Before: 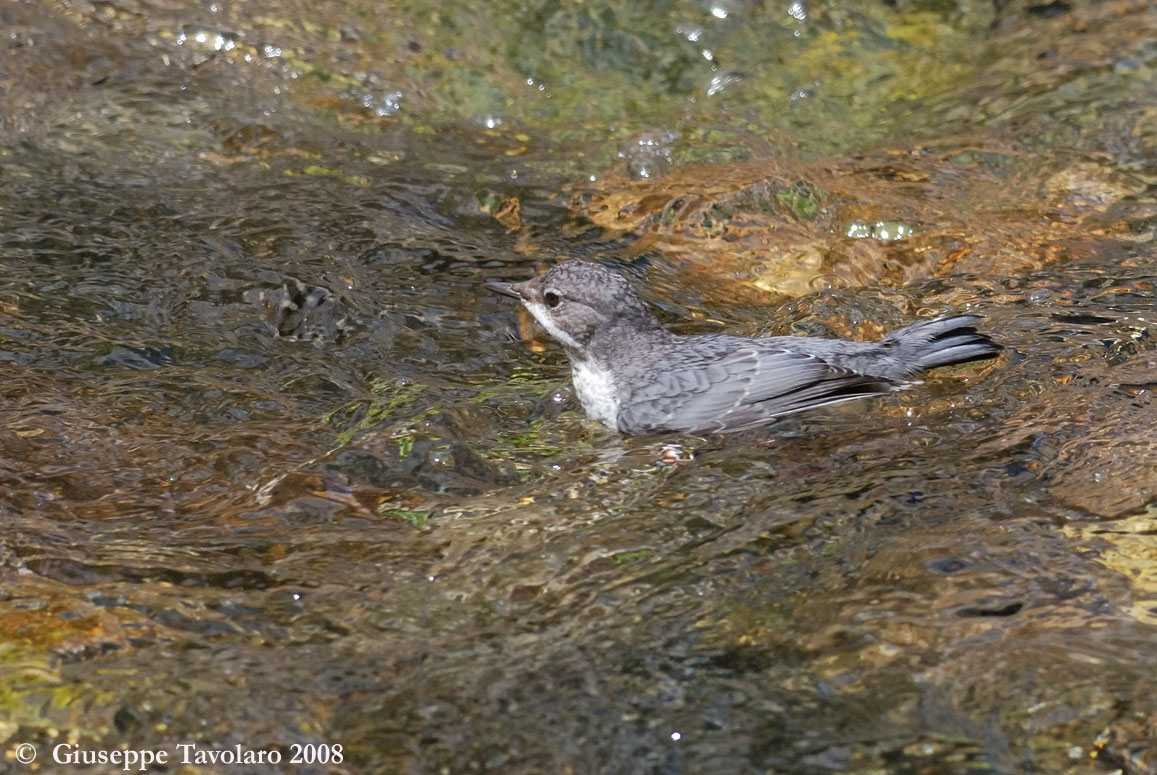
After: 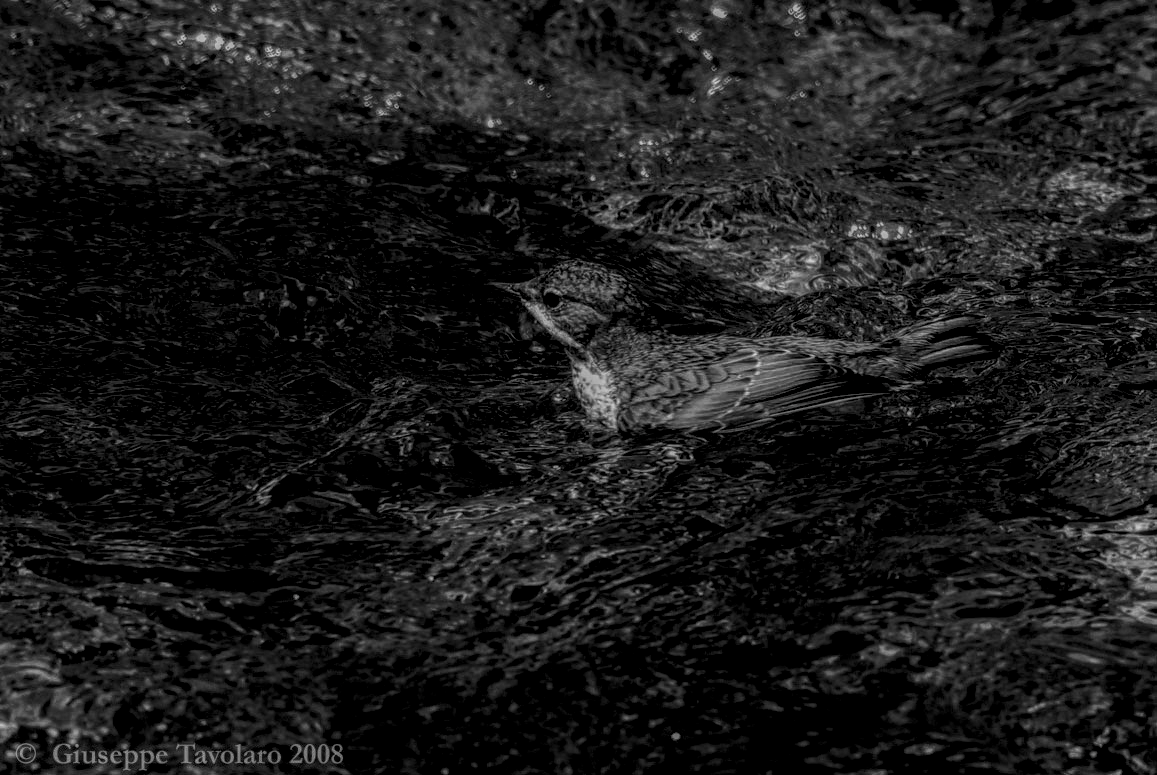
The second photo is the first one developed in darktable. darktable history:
color zones: curves: ch1 [(0, 0.006) (0.094, 0.285) (0.171, 0.001) (0.429, 0.001) (0.571, 0.003) (0.714, 0.004) (0.857, 0.004) (1, 0.006)]
local contrast: highlights 3%, shadows 4%, detail 200%, midtone range 0.251
exposure: black level correction 0.056, exposure -0.031 EV, compensate highlight preservation false
base curve: curves: ch0 [(0.017, 0) (0.425, 0.441) (0.844, 0.933) (1, 1)], preserve colors none
contrast brightness saturation: contrast -0.038, brightness -0.577, saturation -0.989
color balance rgb: power › chroma 1.043%, power › hue 27.1°, highlights gain › chroma 3.063%, highlights gain › hue 60.02°, perceptual saturation grading › global saturation 20%, perceptual saturation grading › highlights -25.109%, perceptual saturation grading › shadows 23.994%
